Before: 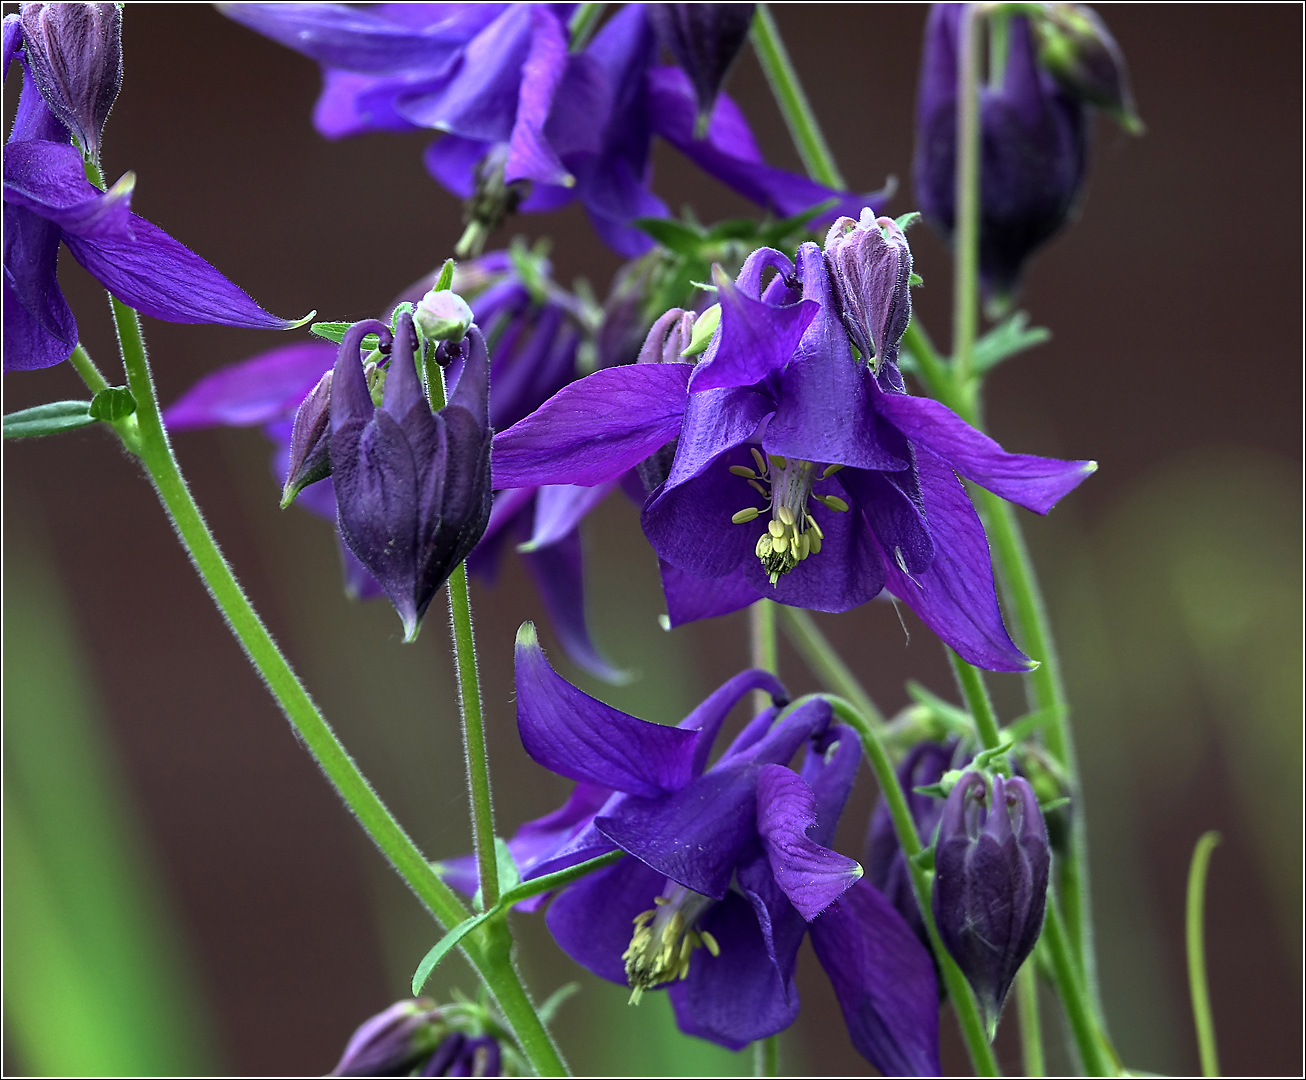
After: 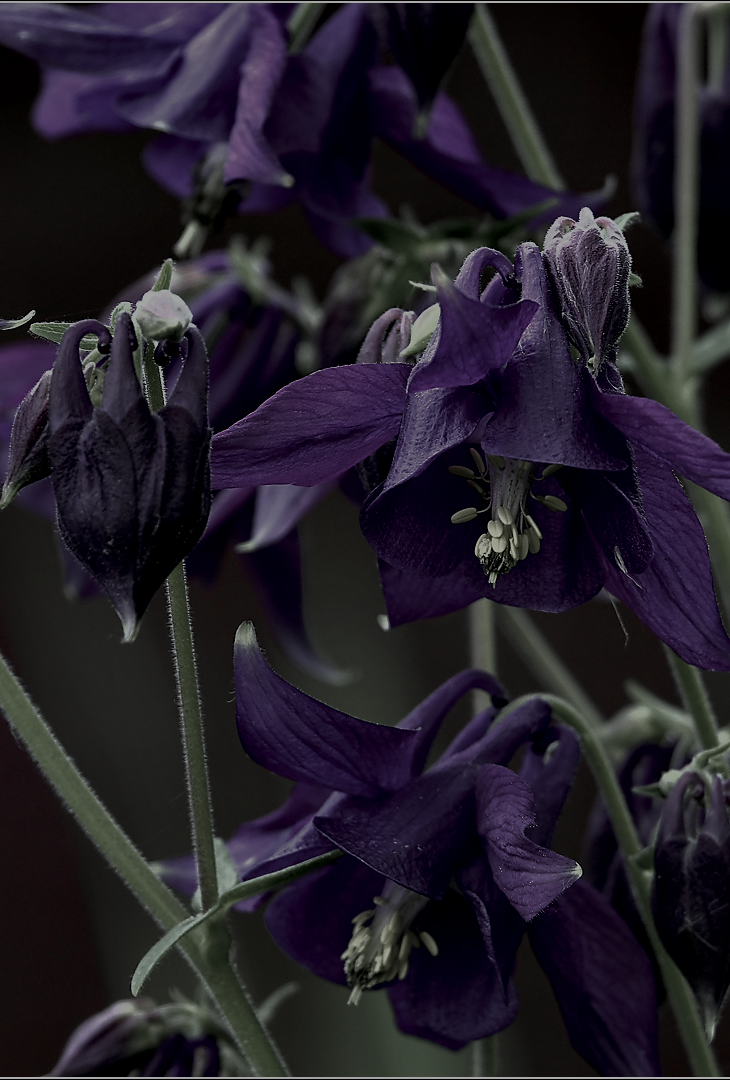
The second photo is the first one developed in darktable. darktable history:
contrast equalizer: y [[0.6 ×6], [0.55 ×6], [0 ×6], [0 ×6], [0 ×6]]
color zones: curves: ch0 [(0, 0.6) (0.129, 0.508) (0.193, 0.483) (0.429, 0.5) (0.571, 0.5) (0.714, 0.5) (0.857, 0.5) (1, 0.6)]; ch1 [(0, 0.481) (0.112, 0.245) (0.213, 0.223) (0.429, 0.233) (0.571, 0.231) (0.683, 0.242) (0.857, 0.296) (1, 0.481)], mix 33.68%
tone curve: curves: ch0 [(0, 0) (0.003, 0.003) (0.011, 0.011) (0.025, 0.024) (0.044, 0.043) (0.069, 0.068) (0.1, 0.098) (0.136, 0.133) (0.177, 0.173) (0.224, 0.22) (0.277, 0.271) (0.335, 0.328) (0.399, 0.39) (0.468, 0.458) (0.543, 0.563) (0.623, 0.64) (0.709, 0.722) (0.801, 0.809) (0.898, 0.902) (1, 1)], color space Lab, independent channels, preserve colors none
exposure: exposure -2.351 EV, compensate exposure bias true, compensate highlight preservation false
crop: left 21.543%, right 22.506%
